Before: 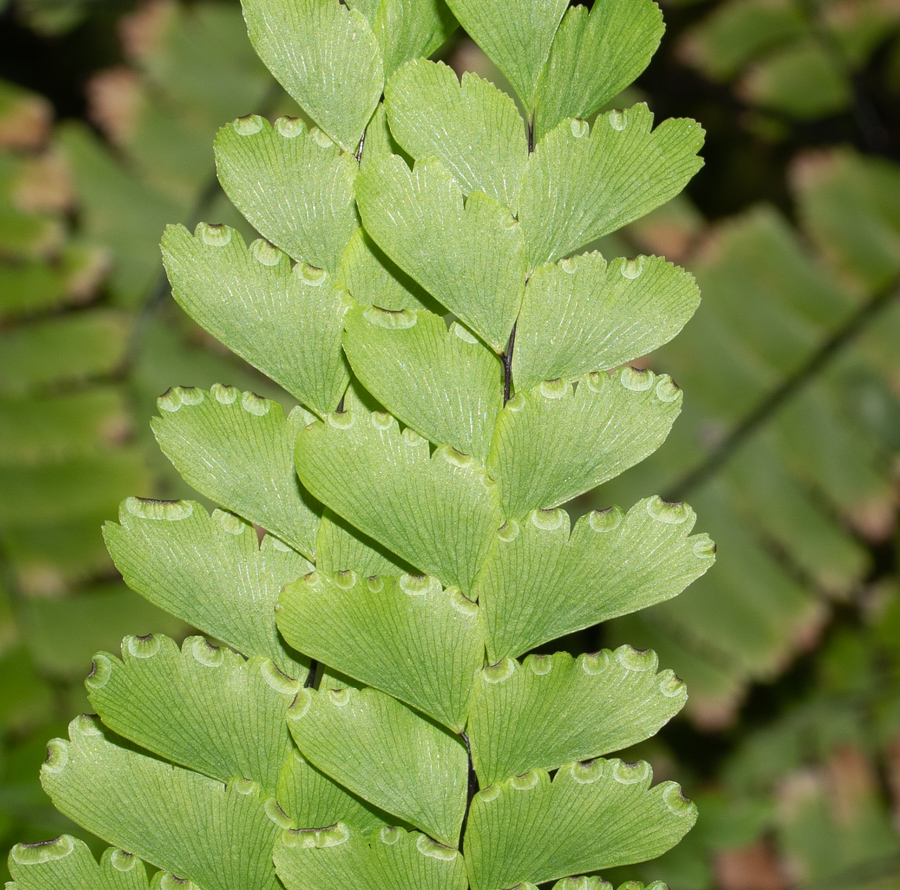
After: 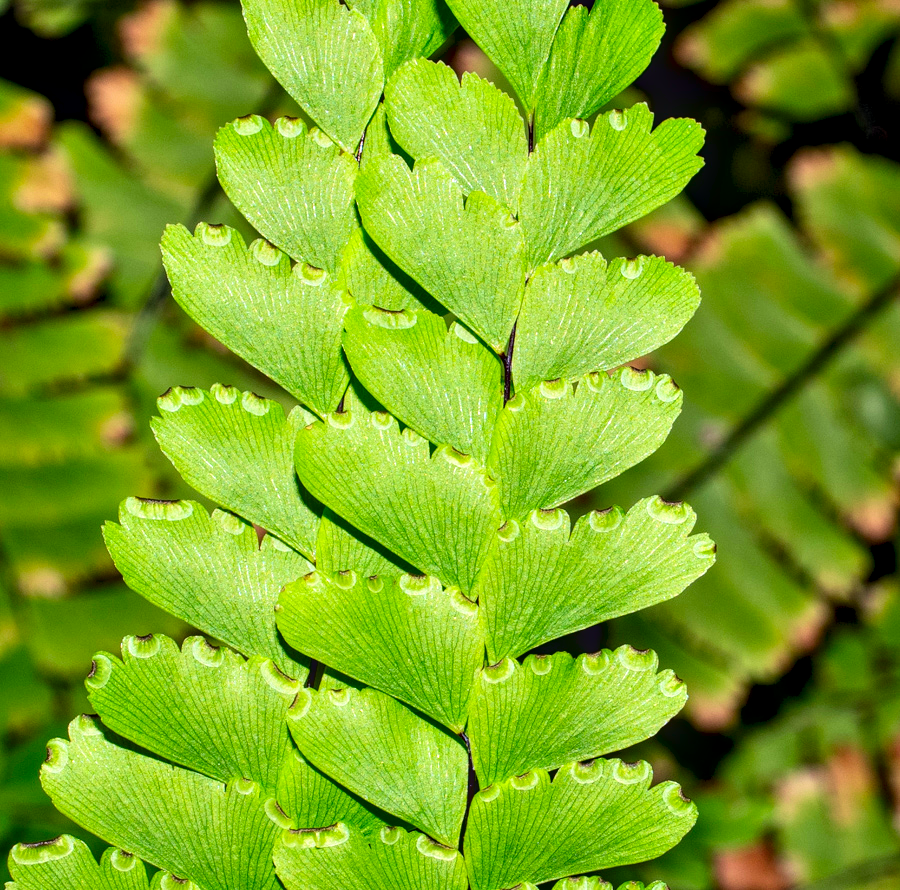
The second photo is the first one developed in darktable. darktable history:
local contrast: on, module defaults
velvia: strength 15.21%
contrast equalizer: octaves 7, y [[0.6 ×6], [0.55 ×6], [0 ×6], [0 ×6], [0 ×6]]
exposure: exposure -0.184 EV, compensate highlight preservation false
contrast brightness saturation: contrast 0.197, brightness 0.202, saturation 0.814
